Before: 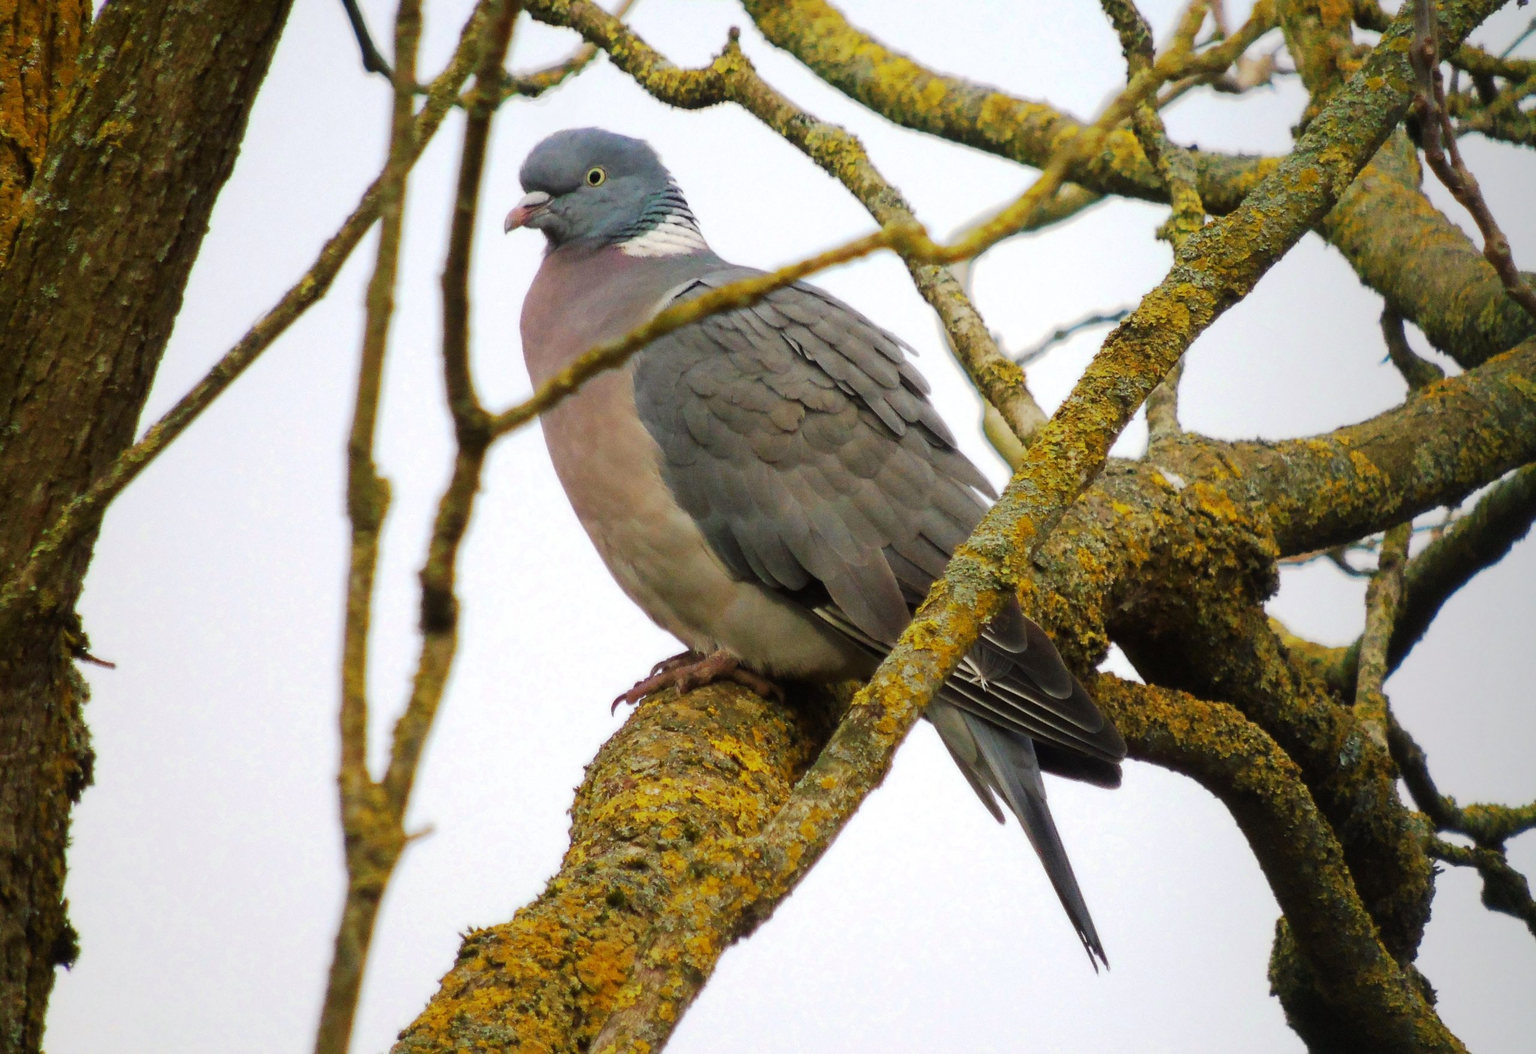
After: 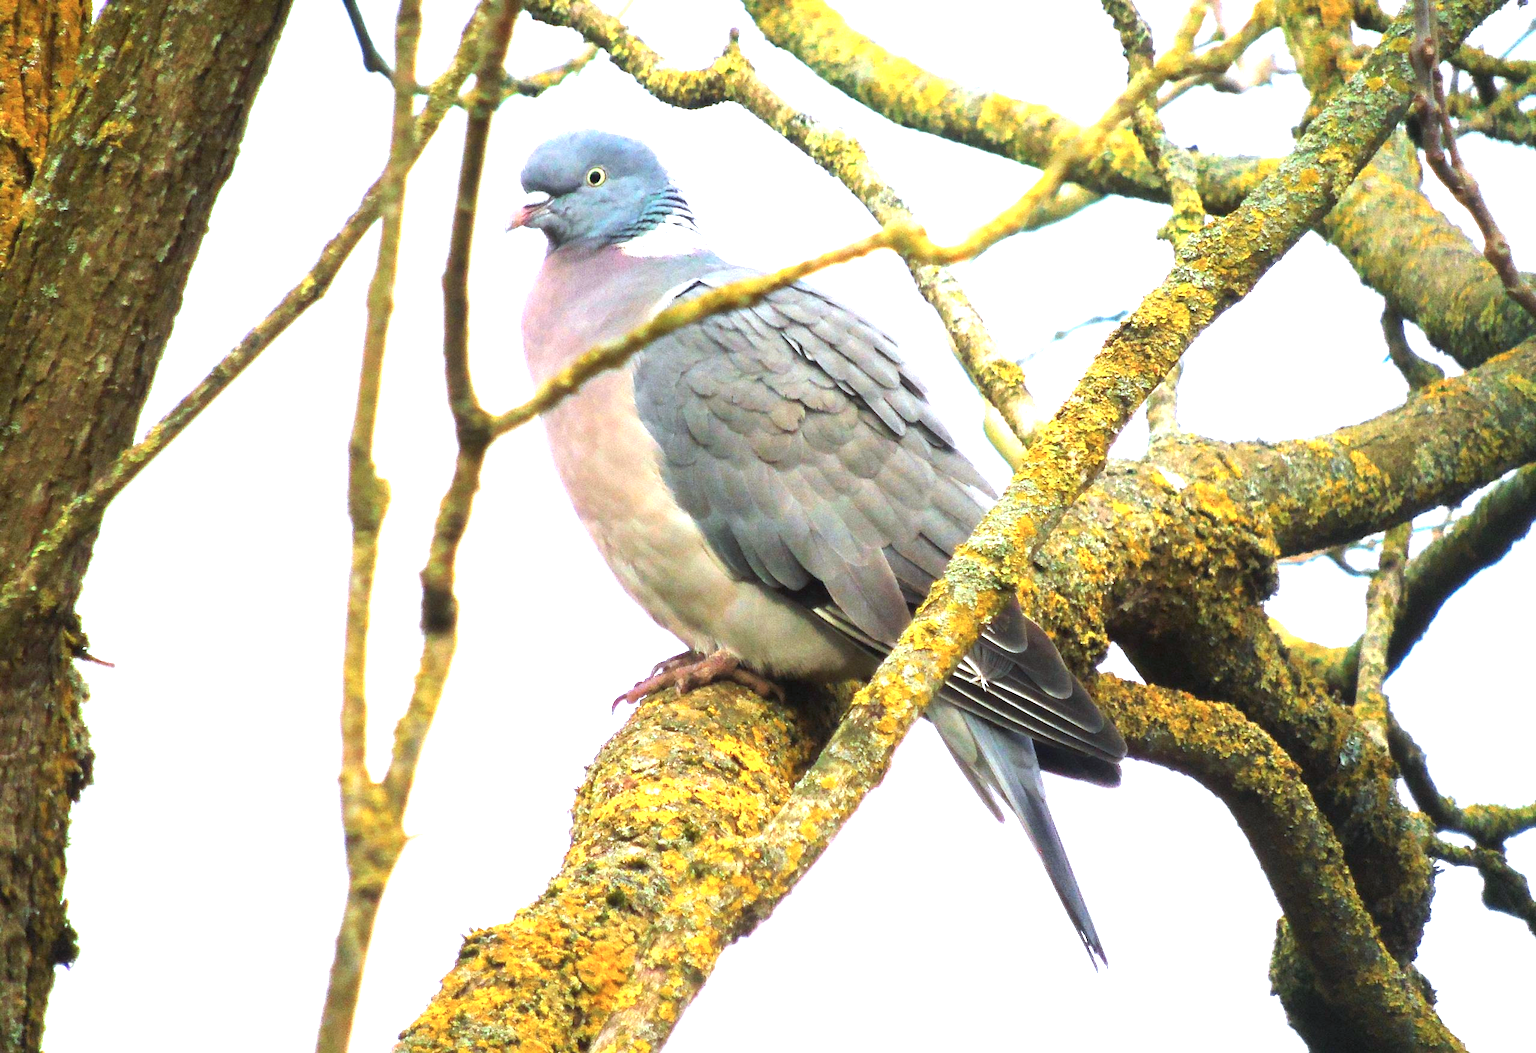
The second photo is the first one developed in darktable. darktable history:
exposure: black level correction 0, exposure 1.7 EV, compensate exposure bias true, compensate highlight preservation false
color calibration: x 0.37, y 0.382, temperature 4313.32 K
